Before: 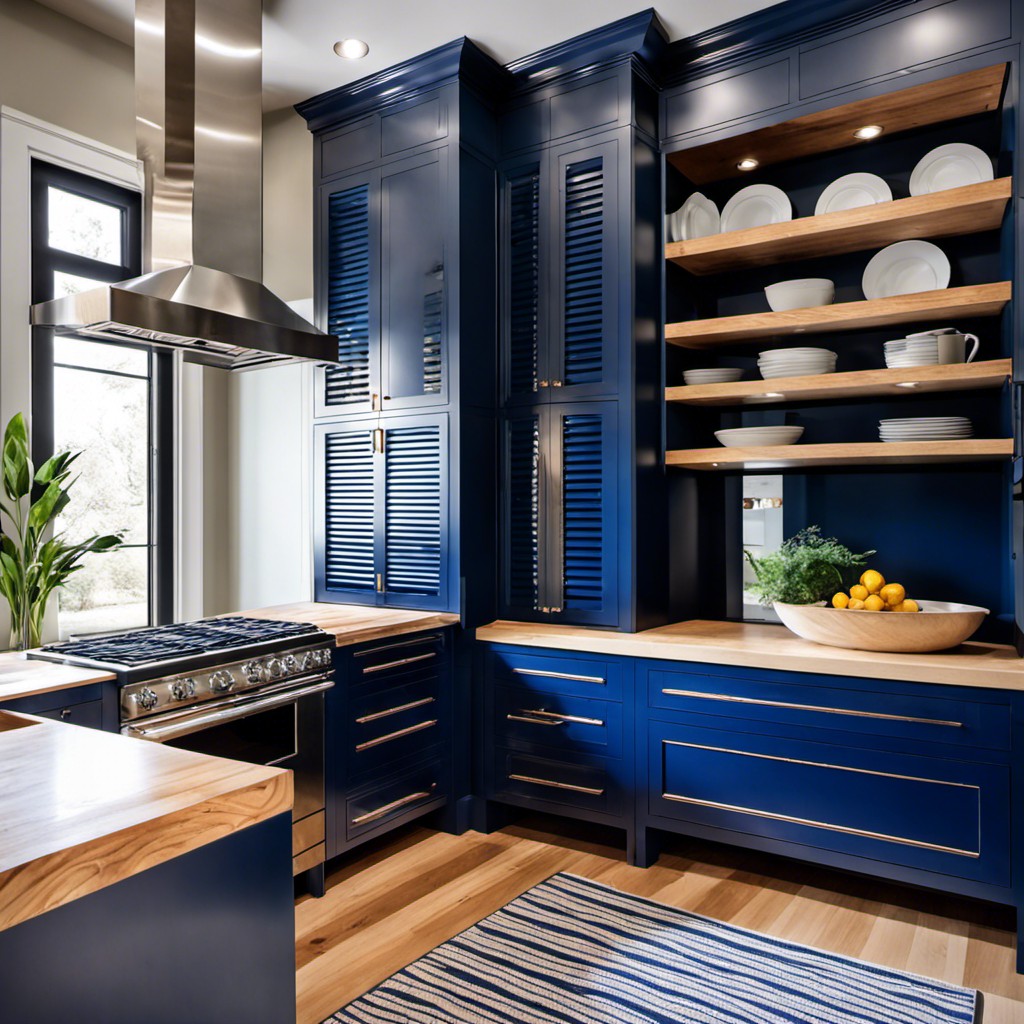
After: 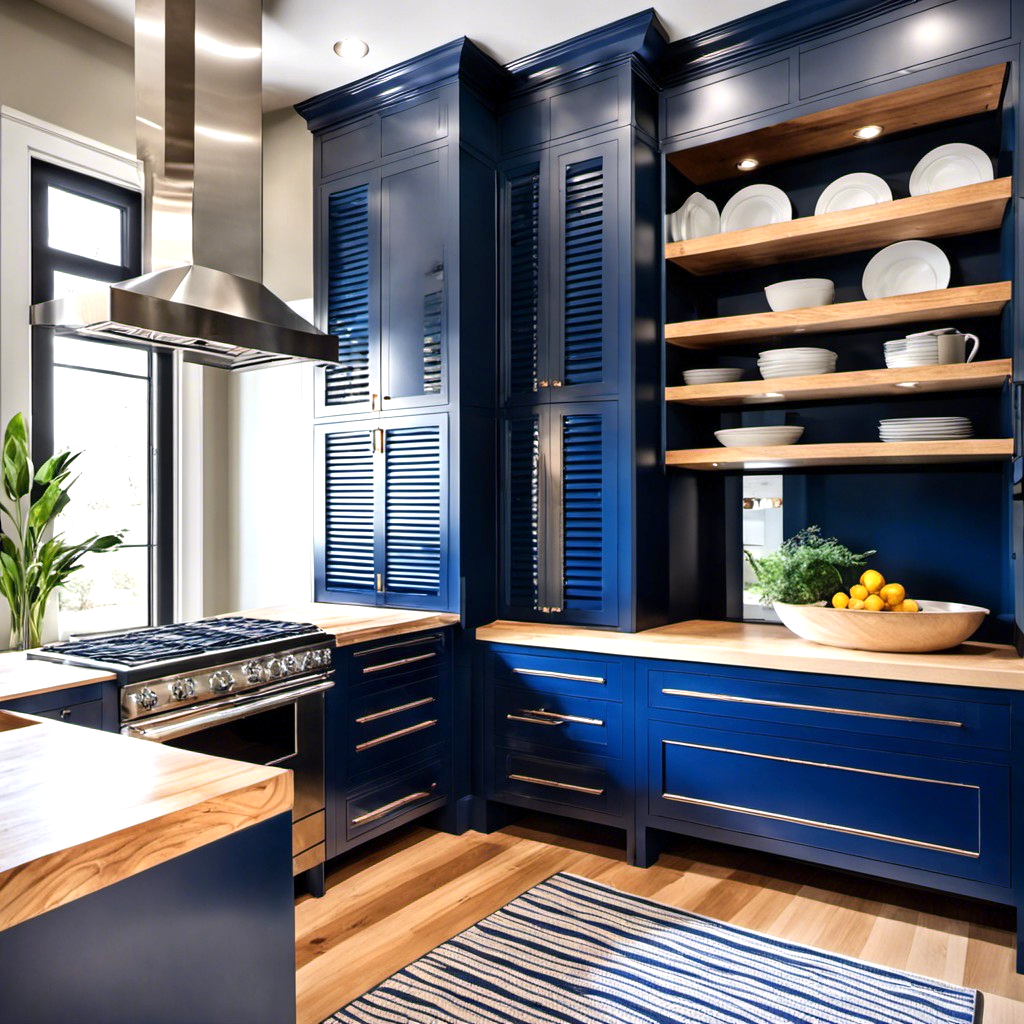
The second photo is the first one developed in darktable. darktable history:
exposure: exposure 0.507 EV, compensate highlight preservation false
